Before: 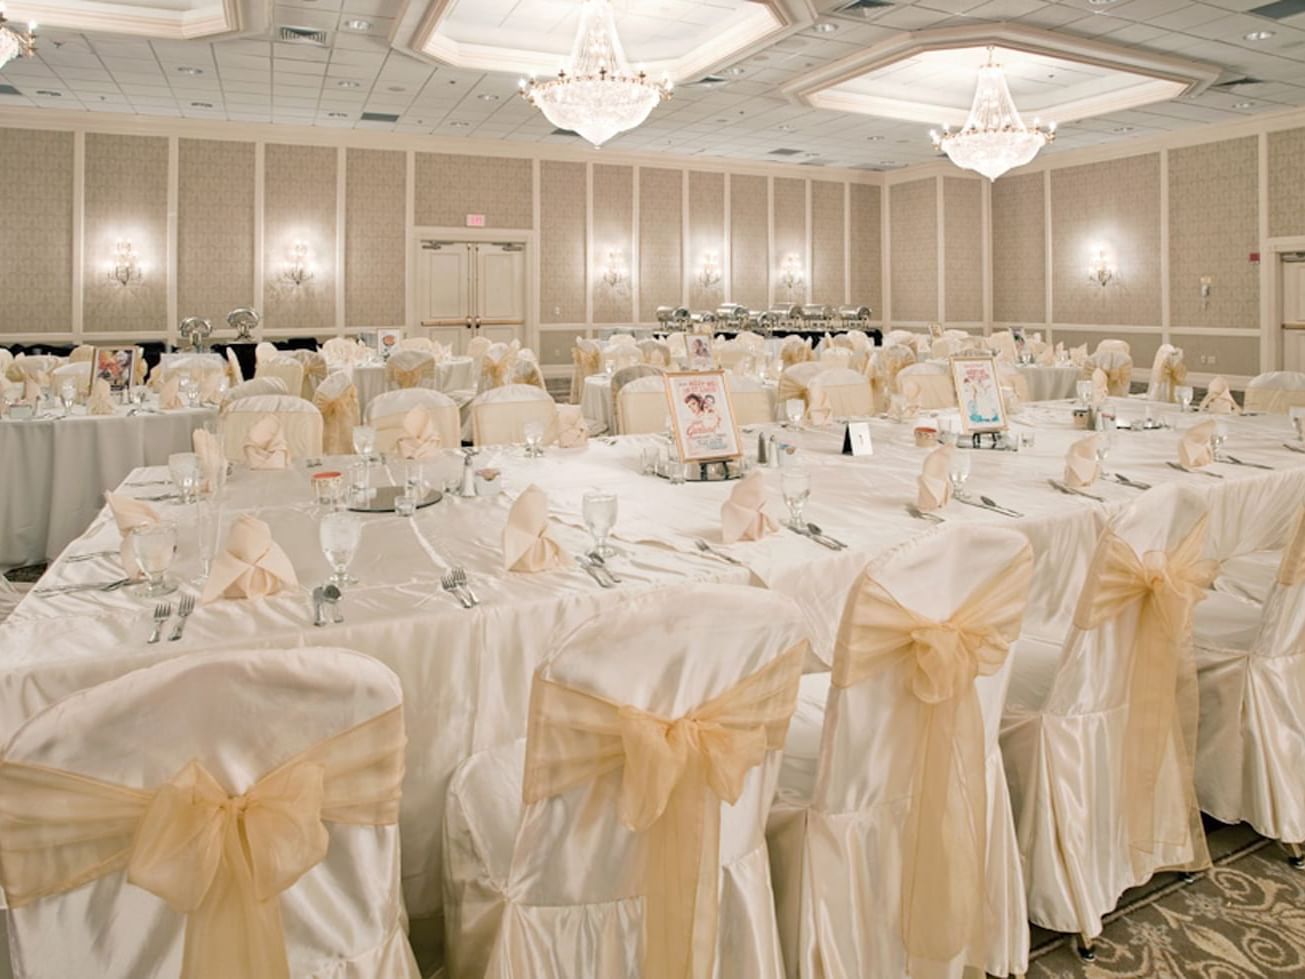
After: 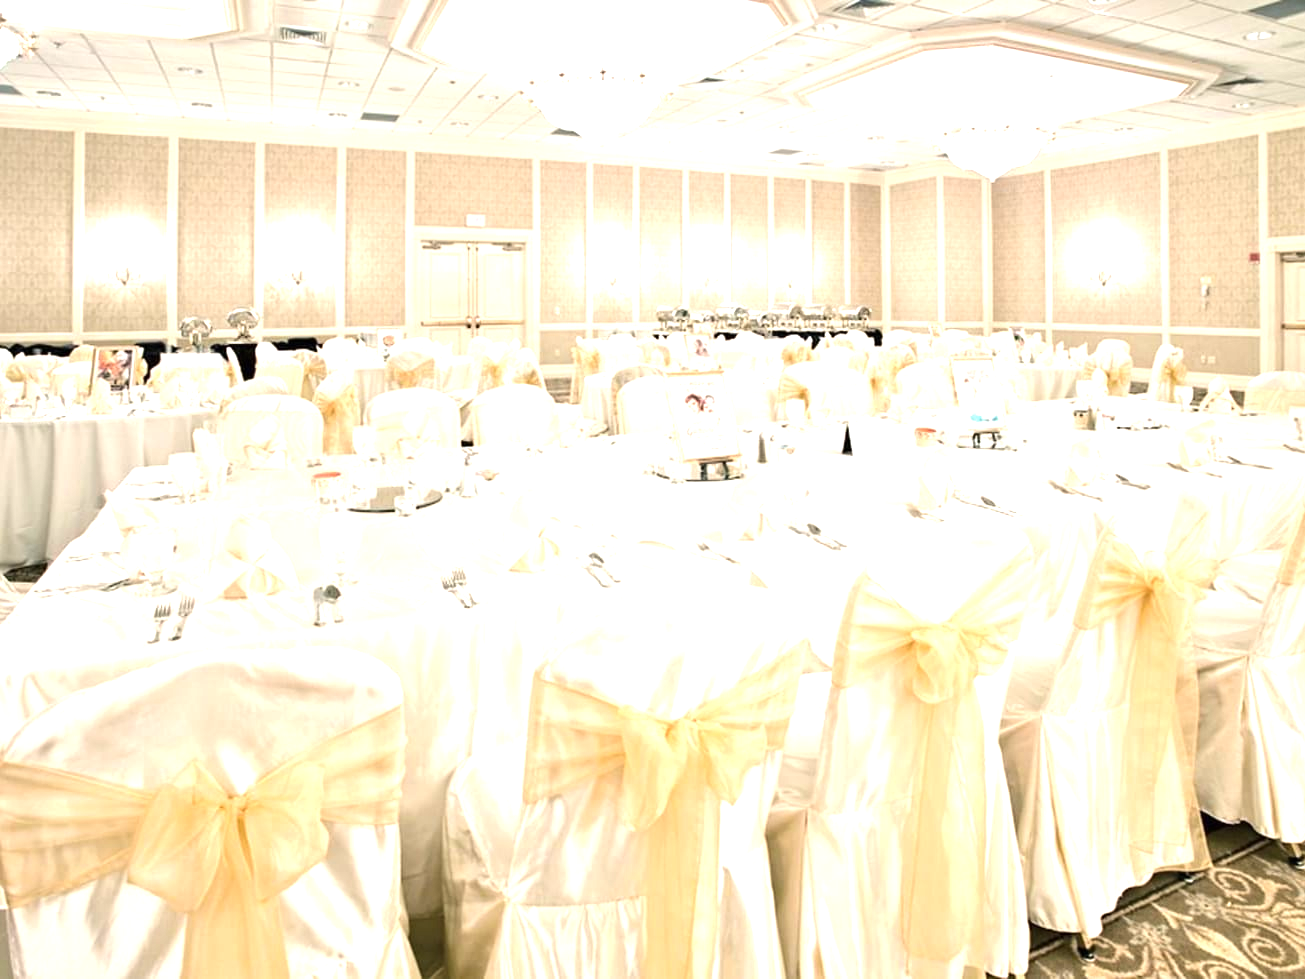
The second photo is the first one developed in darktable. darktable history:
exposure: exposure 1 EV, compensate exposure bias true, compensate highlight preservation false
color balance rgb: perceptual saturation grading › global saturation 0.431%
tone equalizer: -8 EV -0.416 EV, -7 EV -0.403 EV, -6 EV -0.312 EV, -5 EV -0.239 EV, -3 EV 0.222 EV, -2 EV 0.344 EV, -1 EV 0.399 EV, +0 EV 0.418 EV, edges refinement/feathering 500, mask exposure compensation -1.57 EV, preserve details no
